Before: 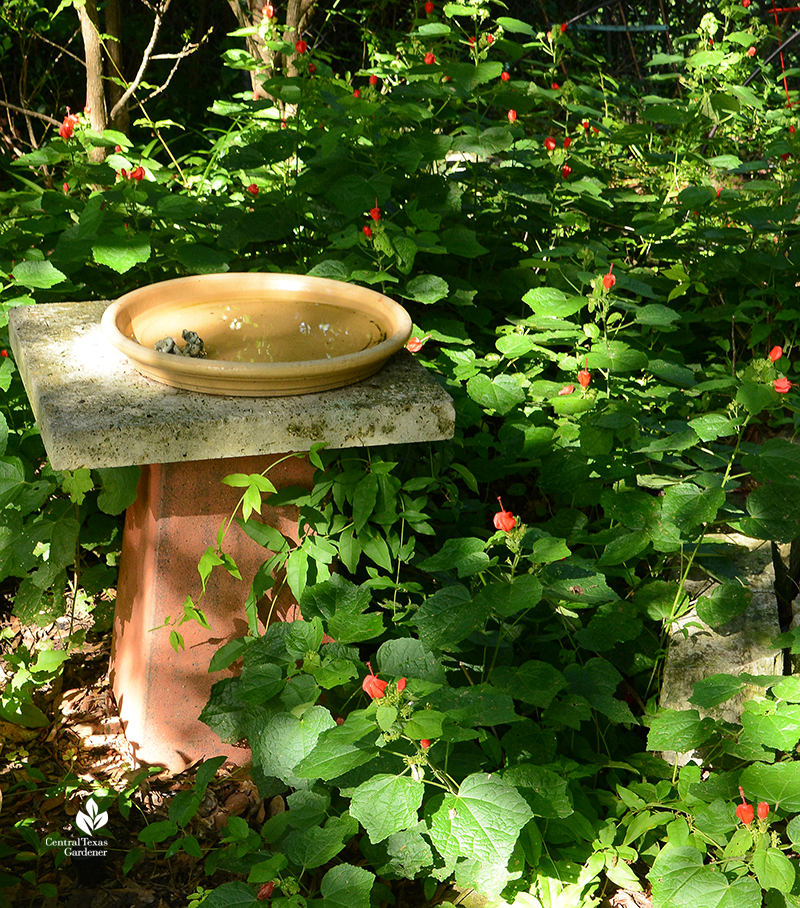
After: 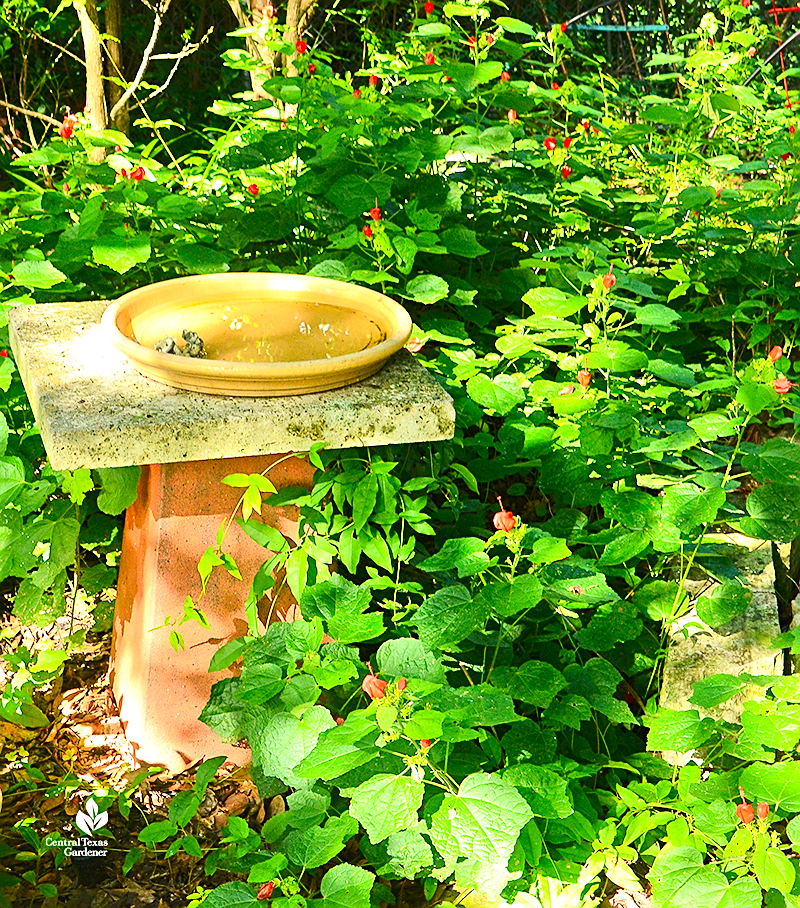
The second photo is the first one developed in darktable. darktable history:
contrast brightness saturation: contrast 0.232, brightness 0.111, saturation 0.293
velvia: on, module defaults
sharpen: on, module defaults
haze removal: strength 0.096, compatibility mode true, adaptive false
tone equalizer: -8 EV 1.96 EV, -7 EV 1.99 EV, -6 EV 1.98 EV, -5 EV 1.98 EV, -4 EV 1.99 EV, -3 EV 1.48 EV, -2 EV 0.996 EV, -1 EV 0.495 EV, mask exposure compensation -0.513 EV
